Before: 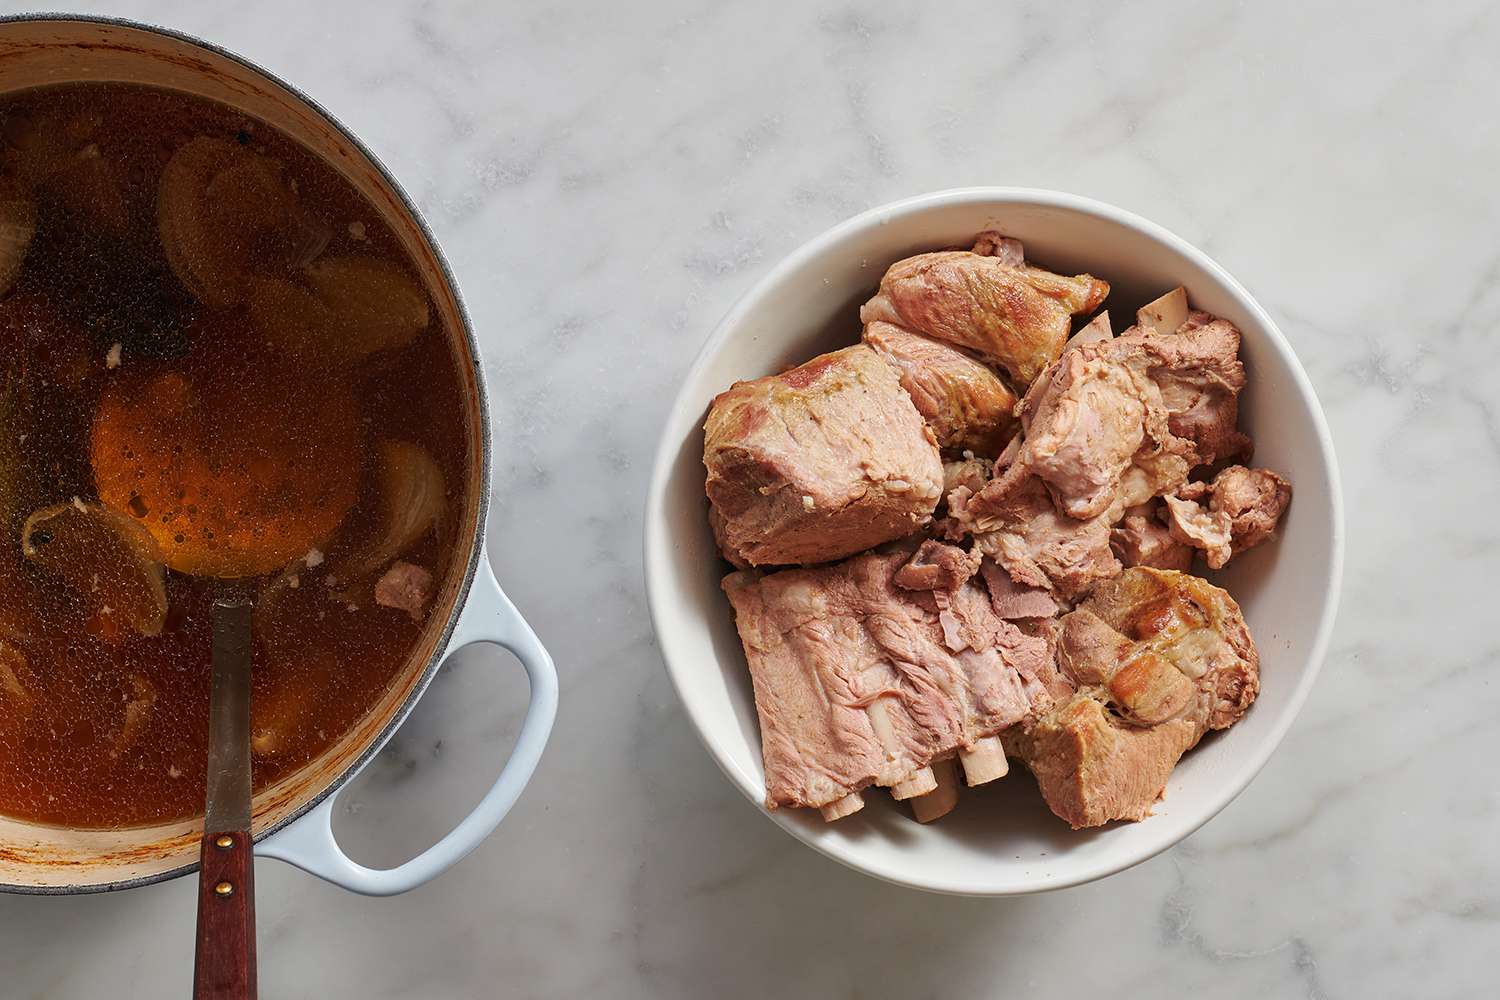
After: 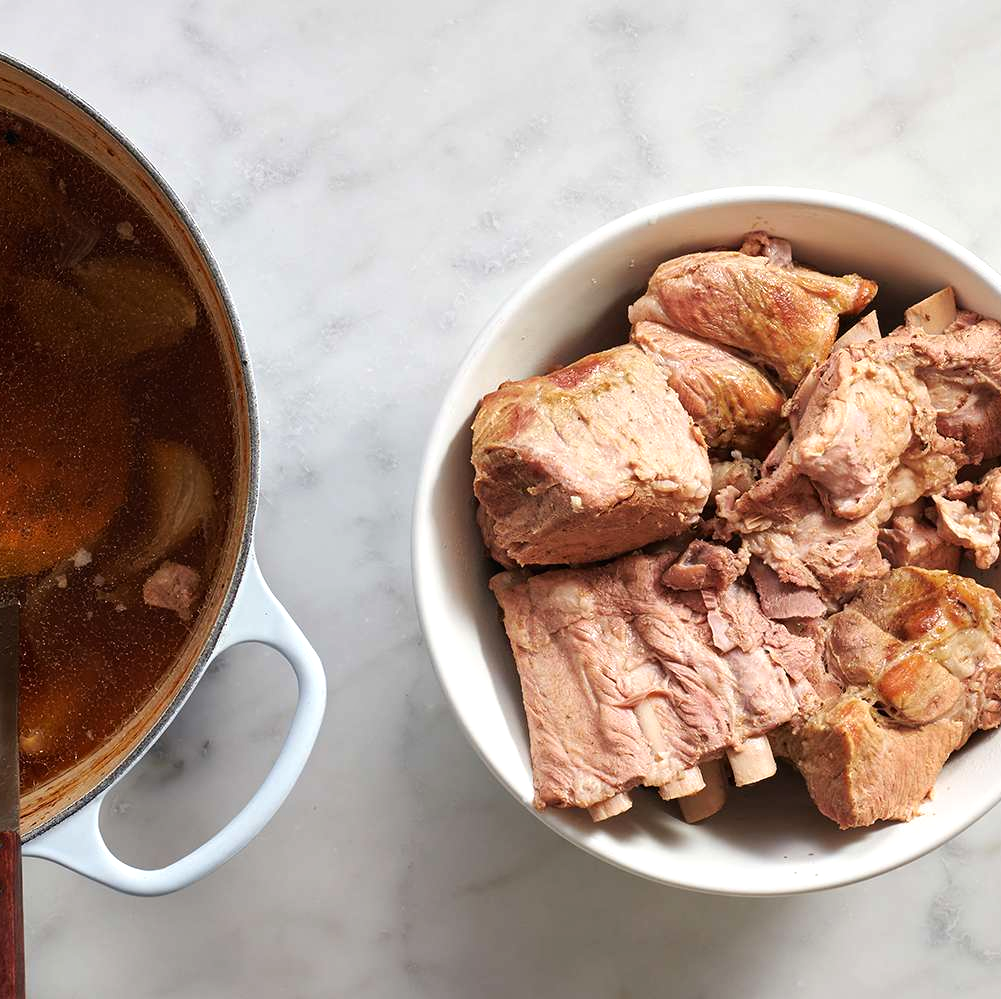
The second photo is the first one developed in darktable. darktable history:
crop and rotate: left 15.499%, right 17.764%
tone equalizer: -8 EV -0.428 EV, -7 EV -0.399 EV, -6 EV -0.321 EV, -5 EV -0.254 EV, -3 EV 0.234 EV, -2 EV 0.328 EV, -1 EV 0.41 EV, +0 EV 0.412 EV
